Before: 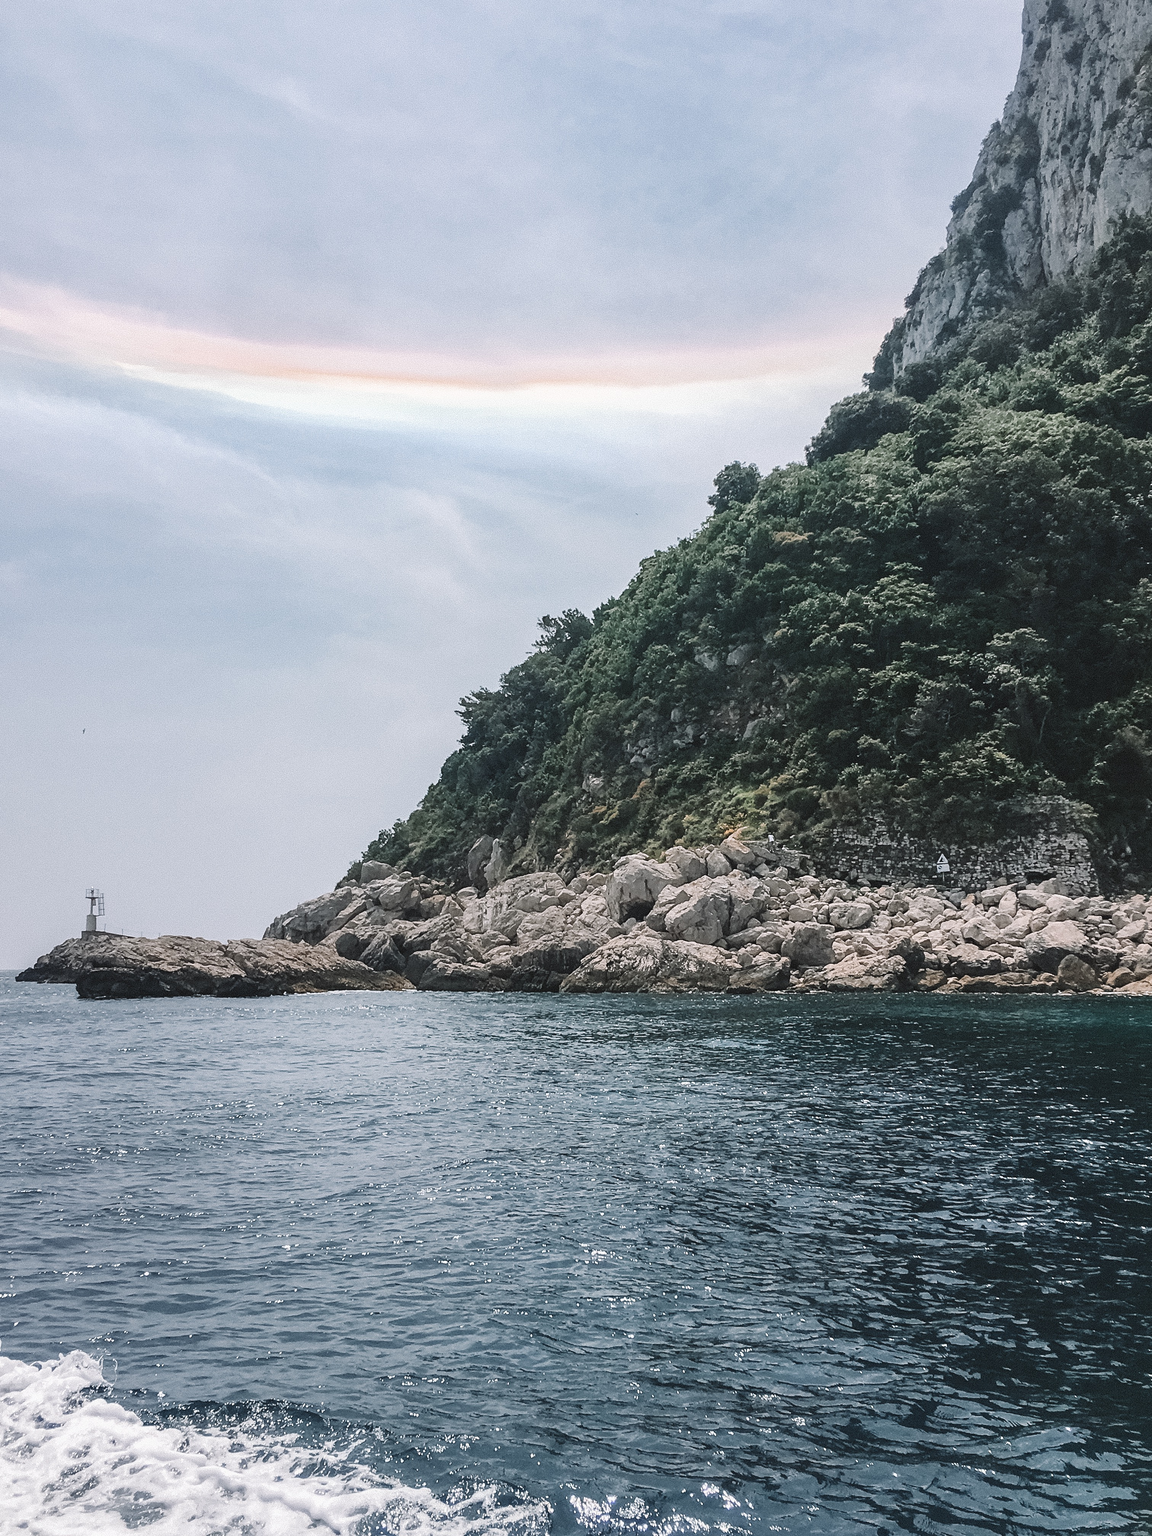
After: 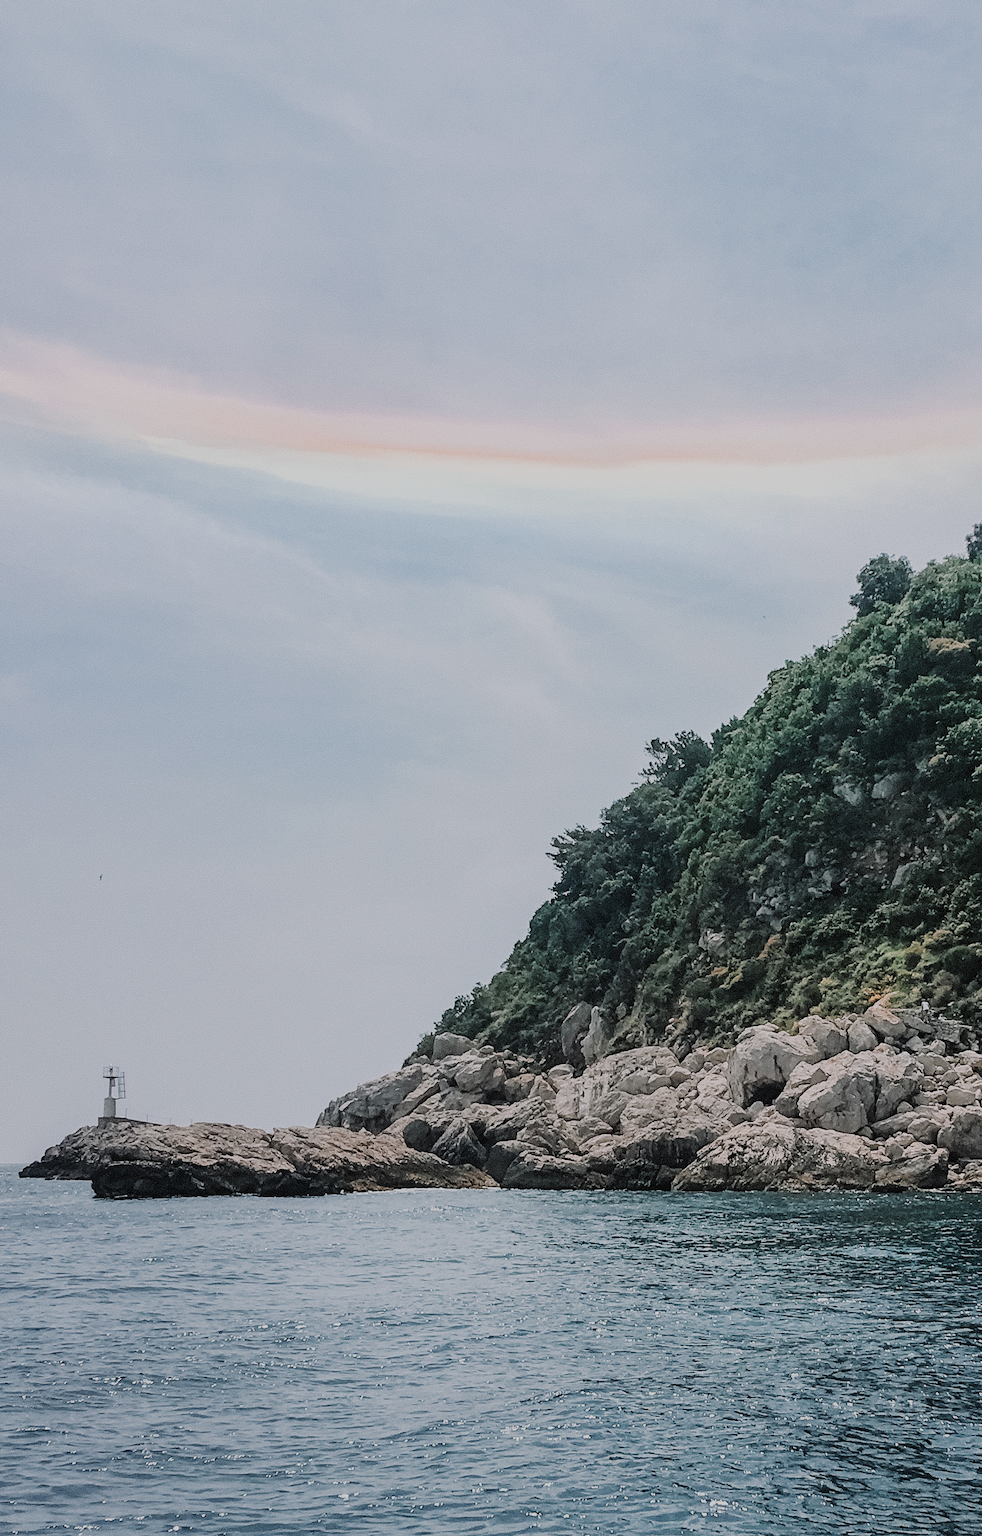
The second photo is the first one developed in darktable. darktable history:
crop: right 28.885%, bottom 16.626%
filmic rgb: black relative exposure -6.98 EV, white relative exposure 5.63 EV, hardness 2.86
